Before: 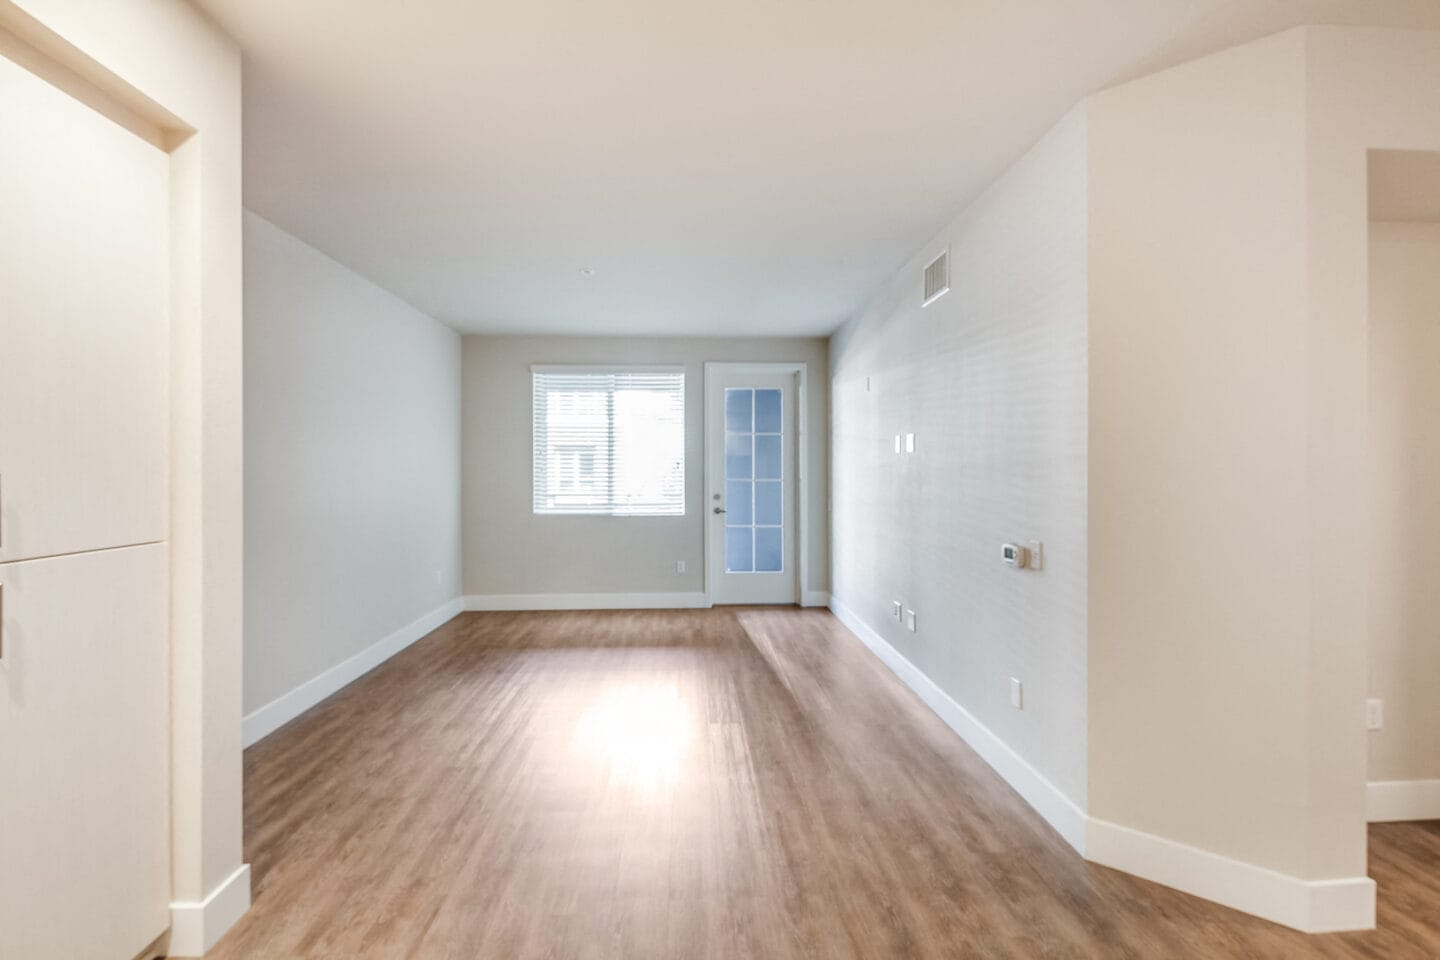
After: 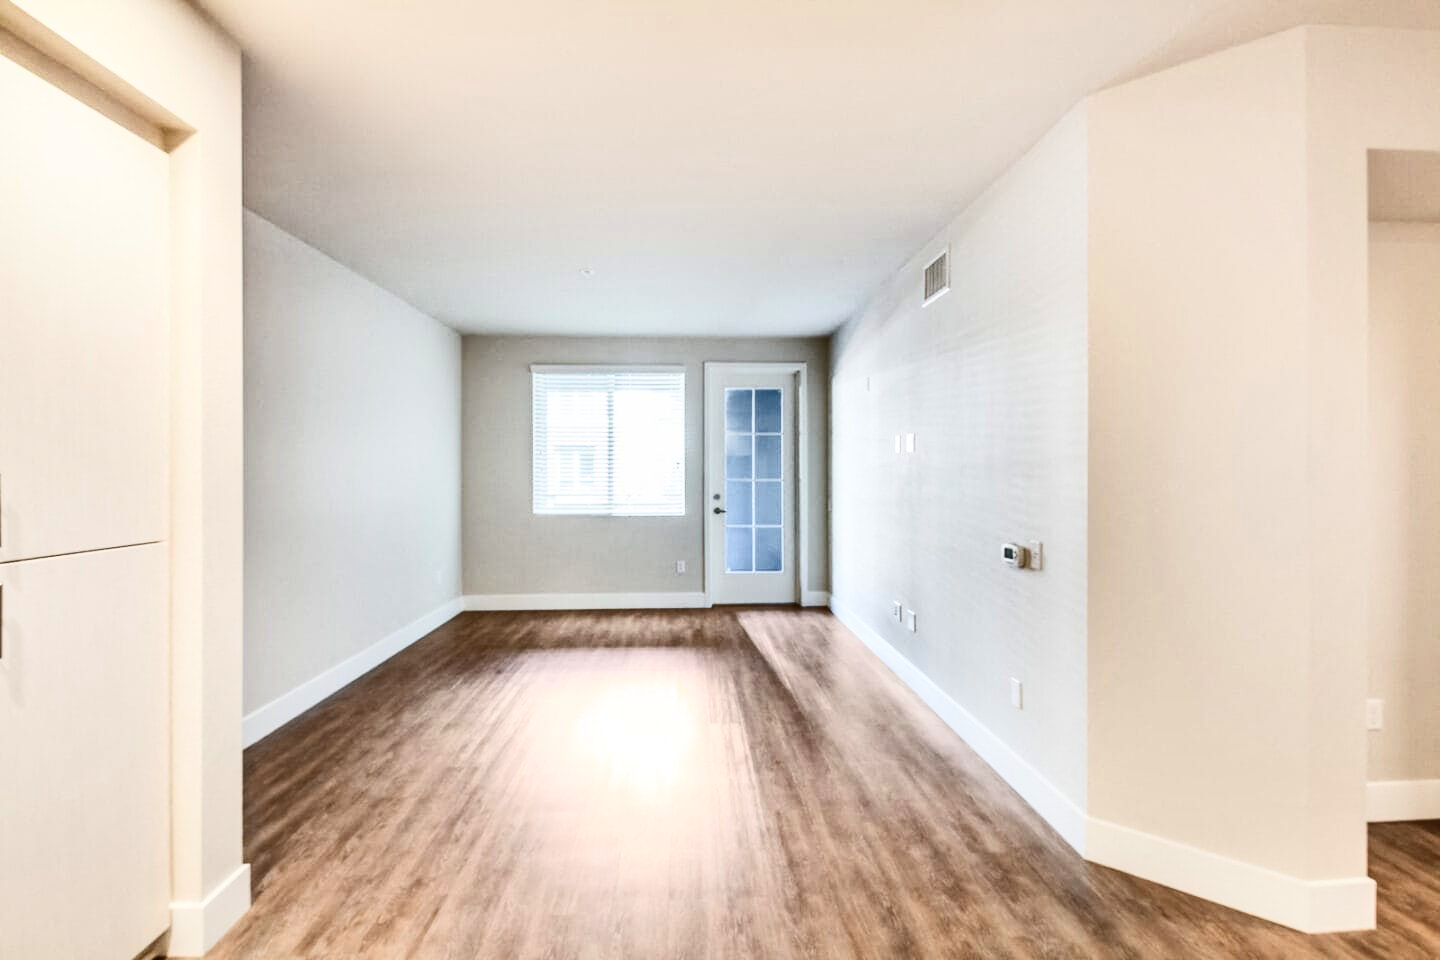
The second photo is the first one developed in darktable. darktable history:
shadows and highlights: shadows 52.42, soften with gaussian
contrast brightness saturation: contrast 0.4, brightness 0.1, saturation 0.21
